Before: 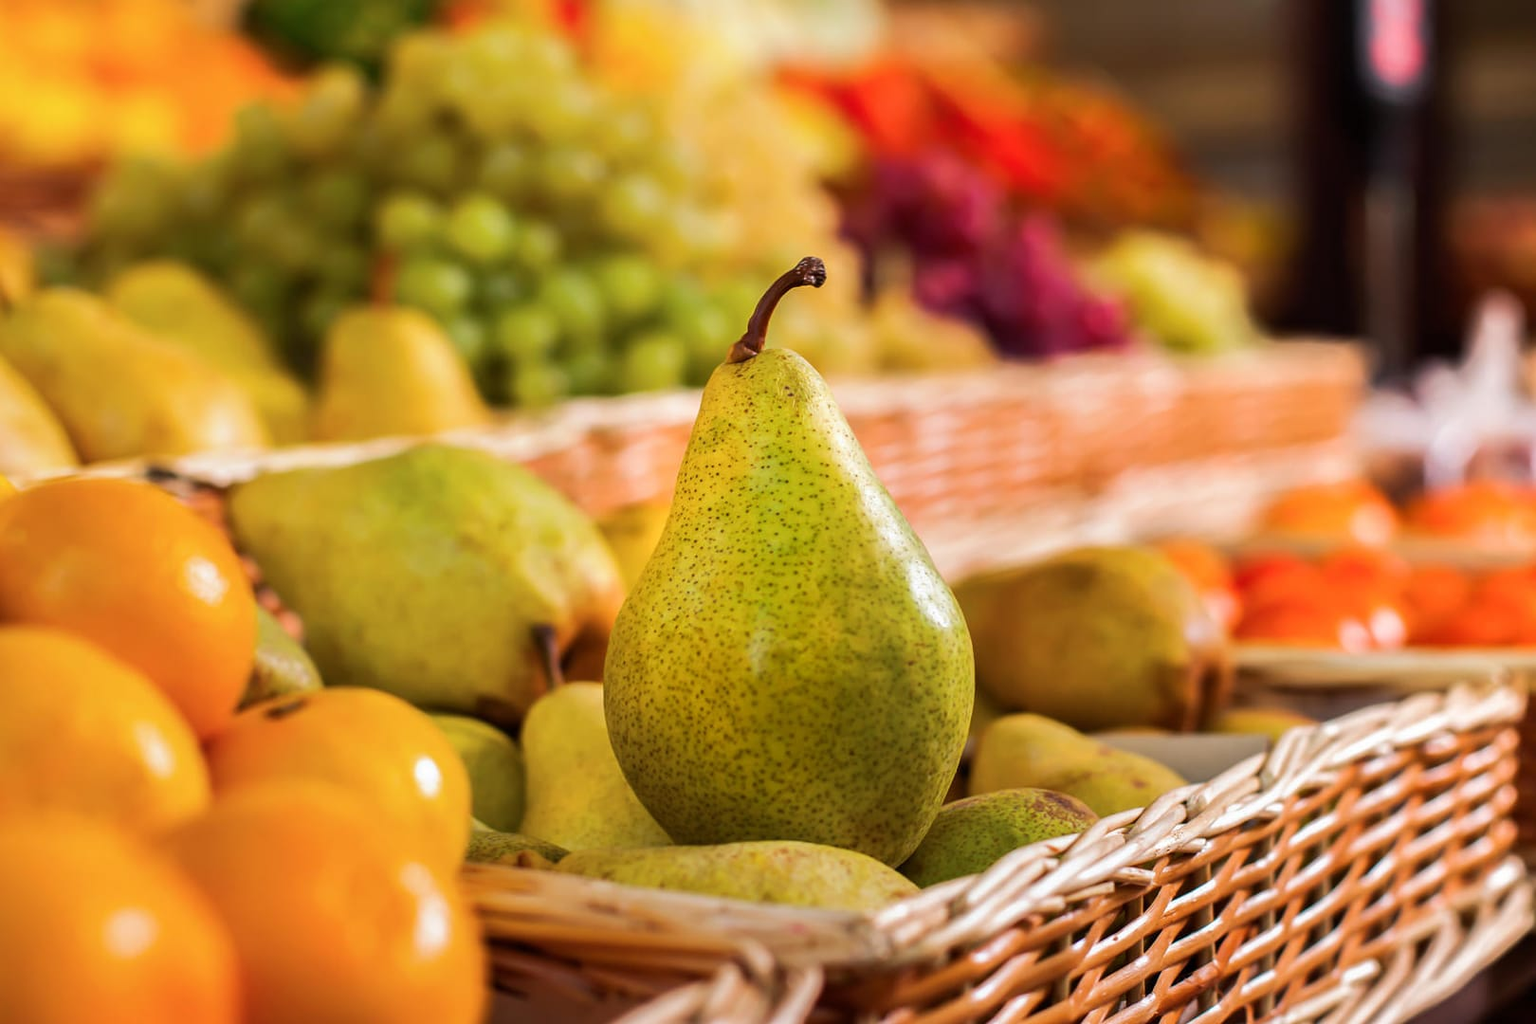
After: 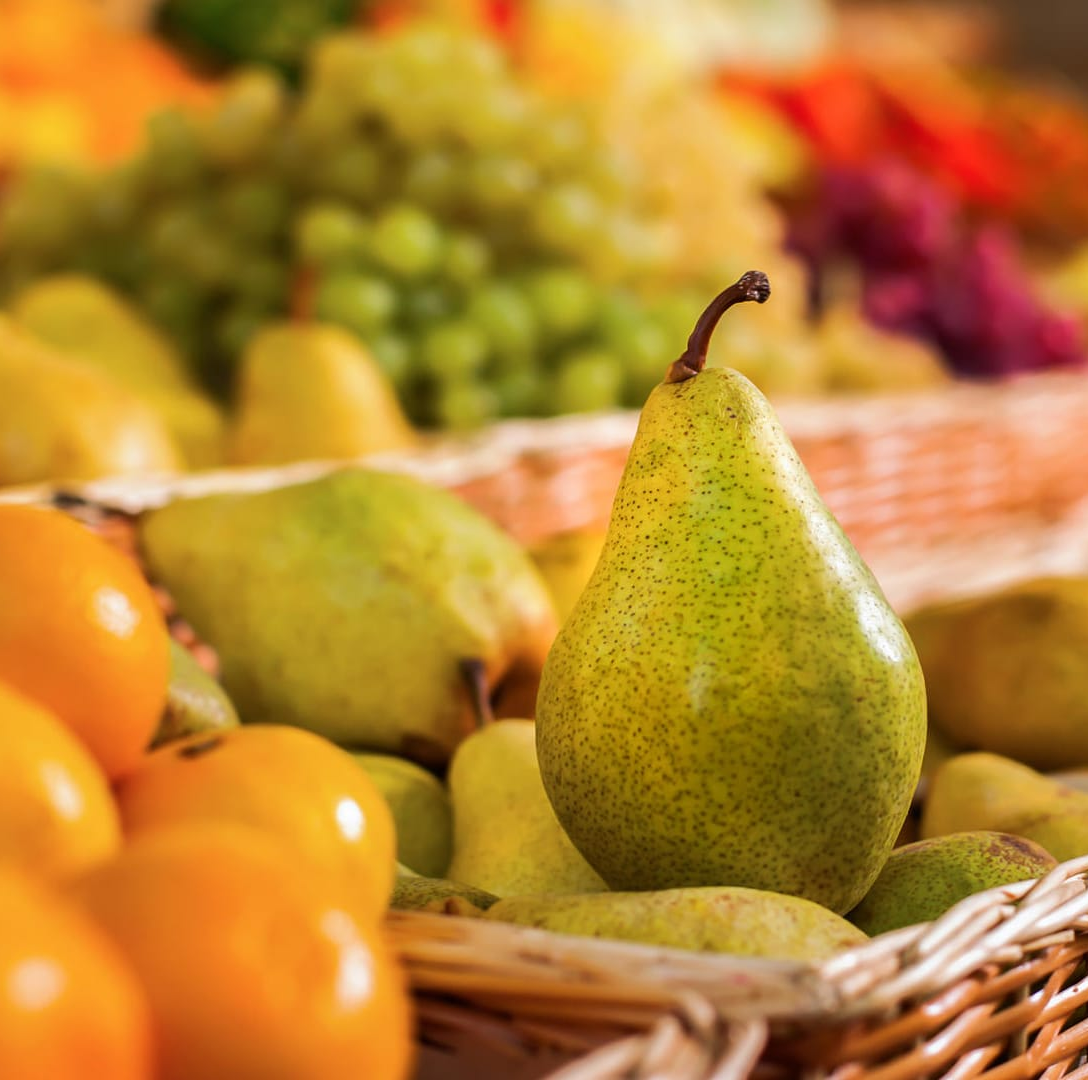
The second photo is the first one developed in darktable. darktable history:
crop and rotate: left 6.284%, right 26.547%
